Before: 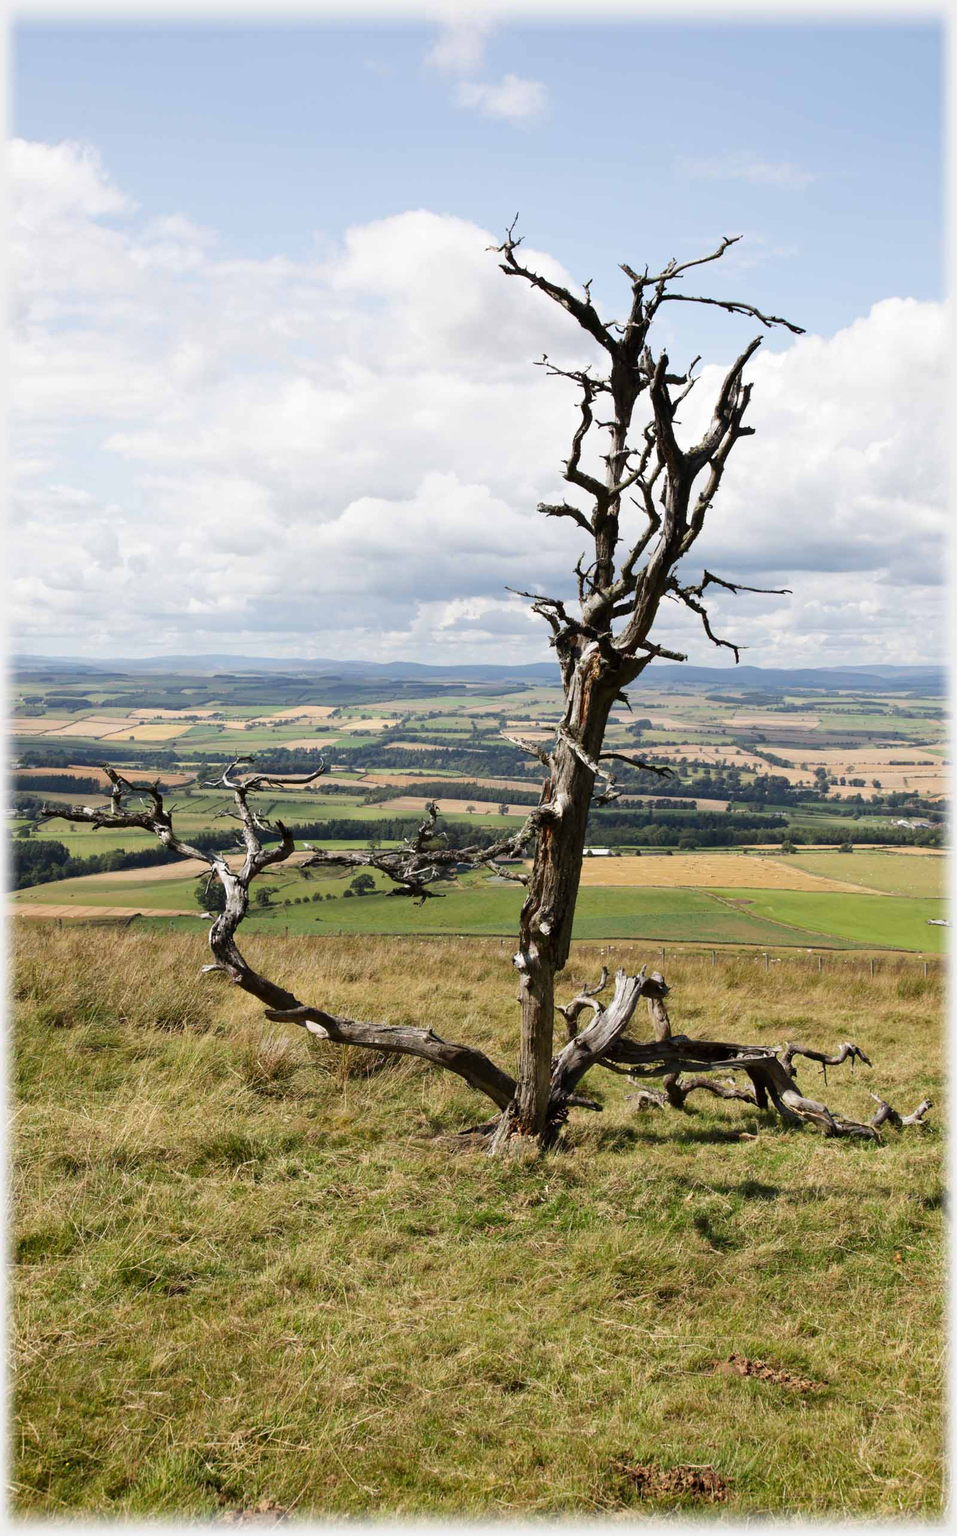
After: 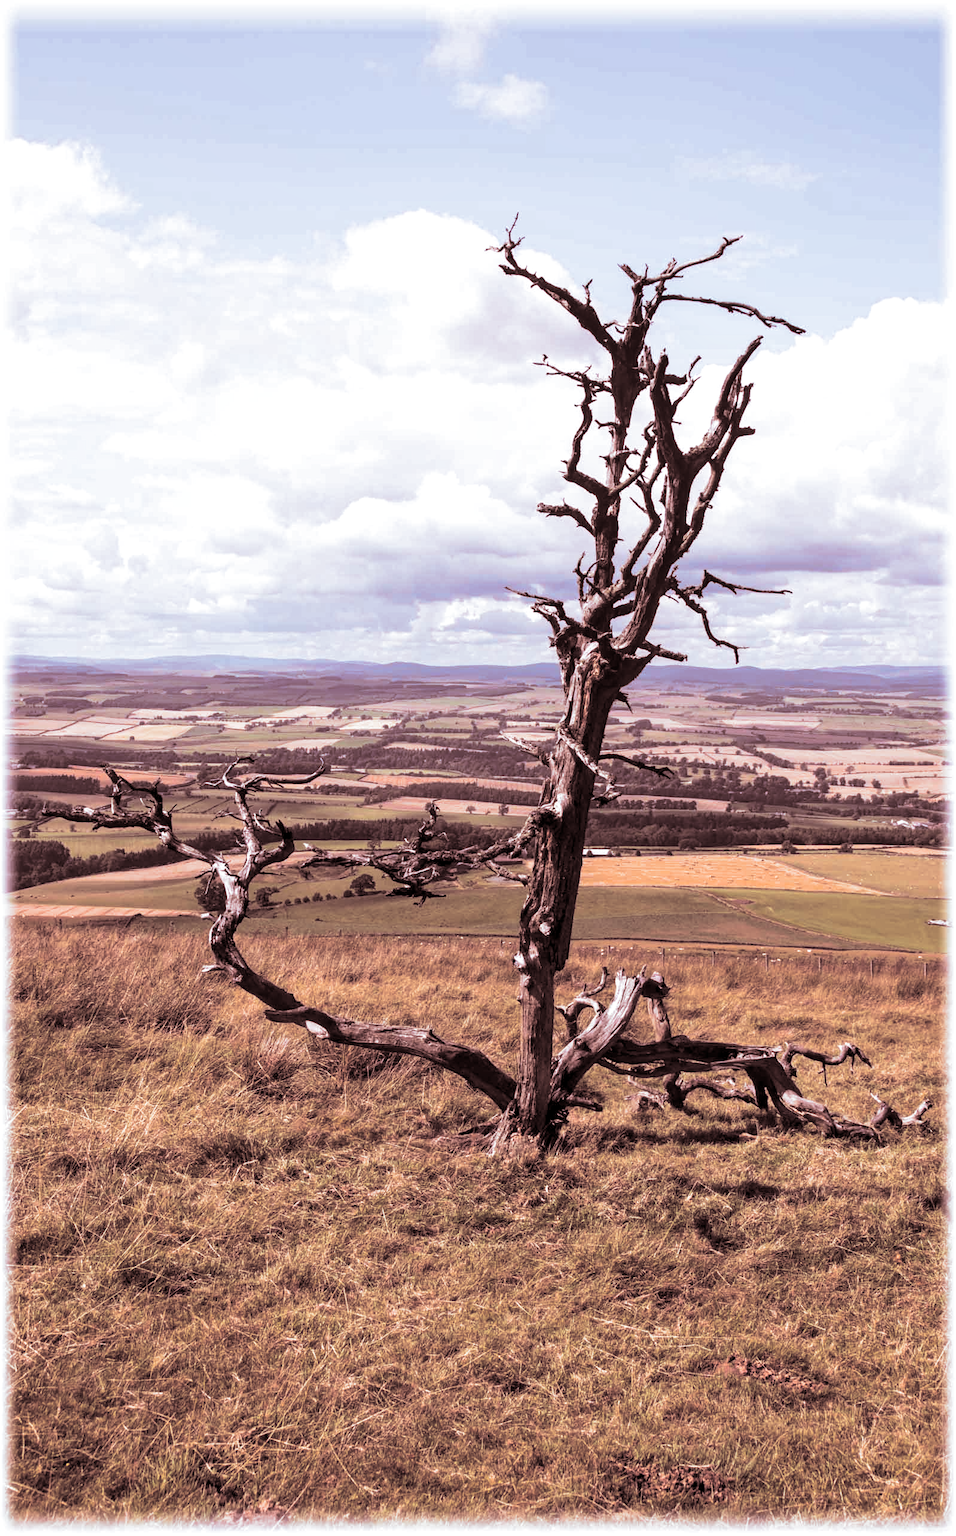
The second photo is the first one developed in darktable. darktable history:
split-toning: shadows › saturation 0.3, highlights › hue 180°, highlights › saturation 0.3, compress 0%
white balance: red 1.188, blue 1.11
local contrast: on, module defaults
